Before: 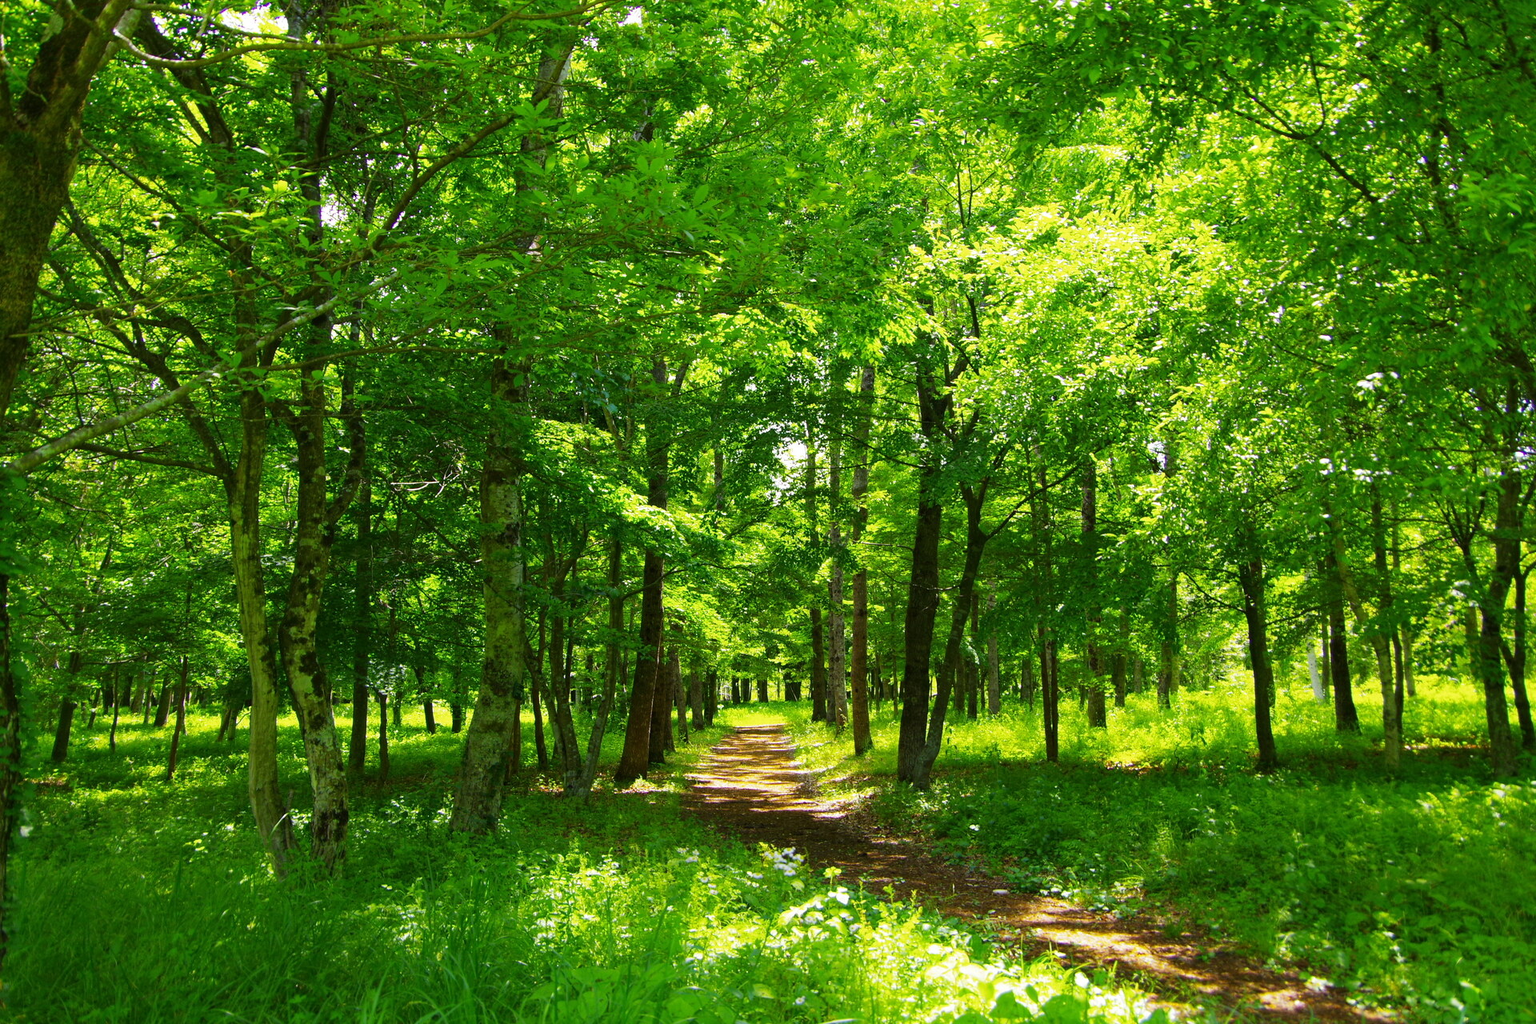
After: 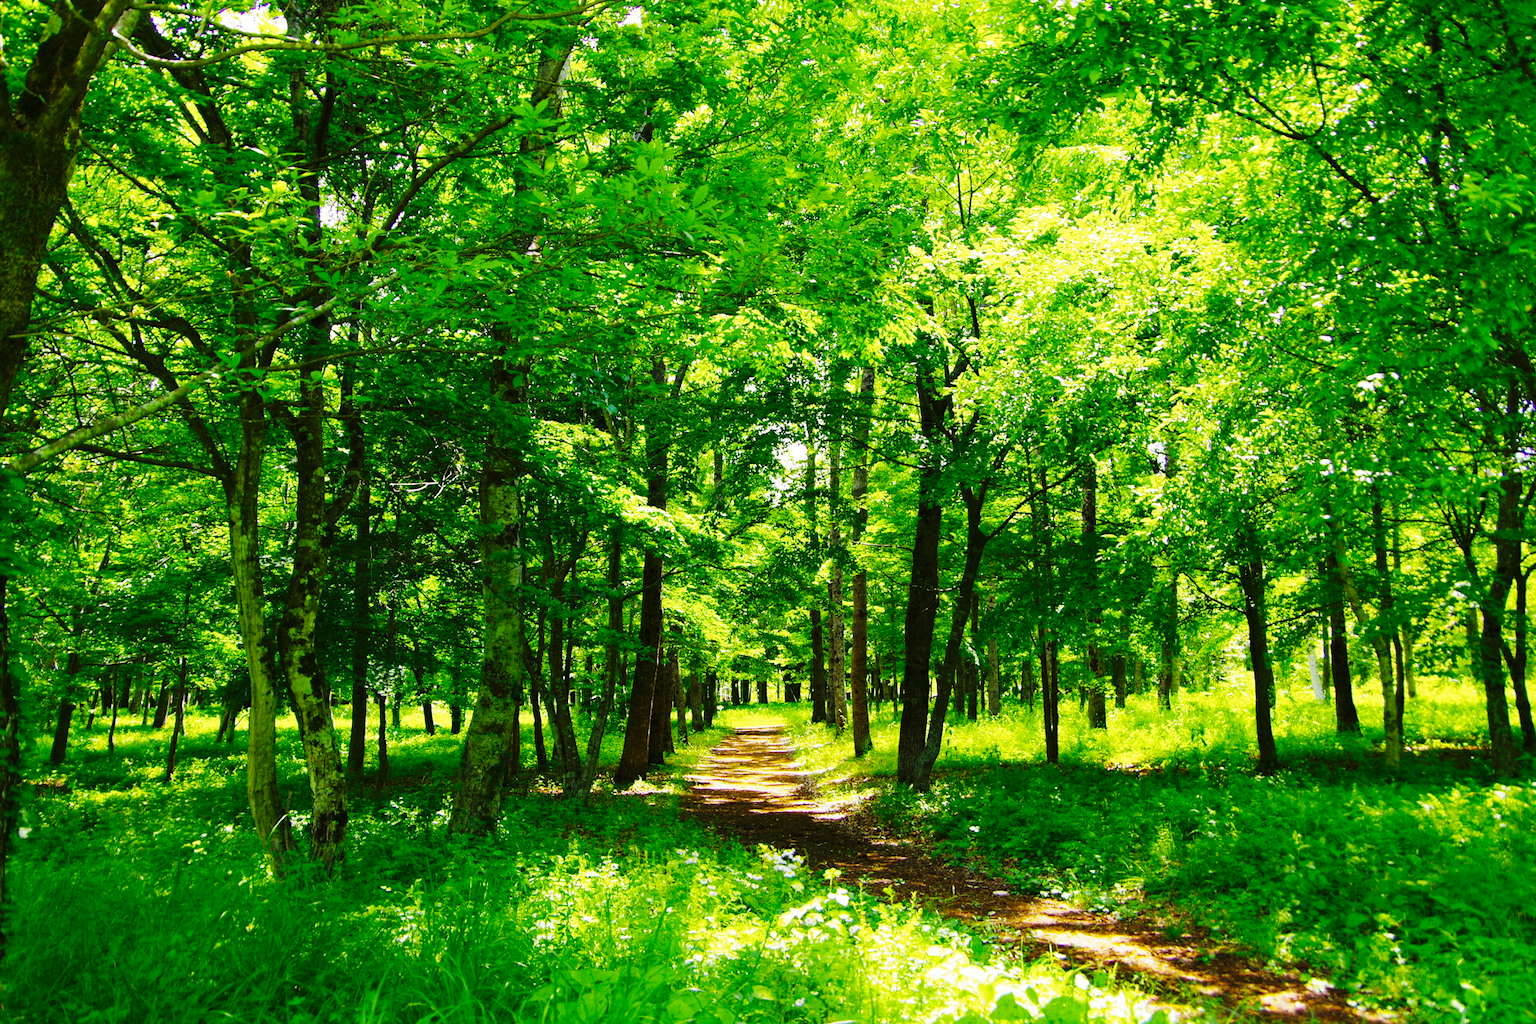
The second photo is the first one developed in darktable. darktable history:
crop and rotate: left 0.126%
rotate and perspective: automatic cropping off
base curve: curves: ch0 [(0, 0) (0.036, 0.025) (0.121, 0.166) (0.206, 0.329) (0.605, 0.79) (1, 1)], preserve colors none
